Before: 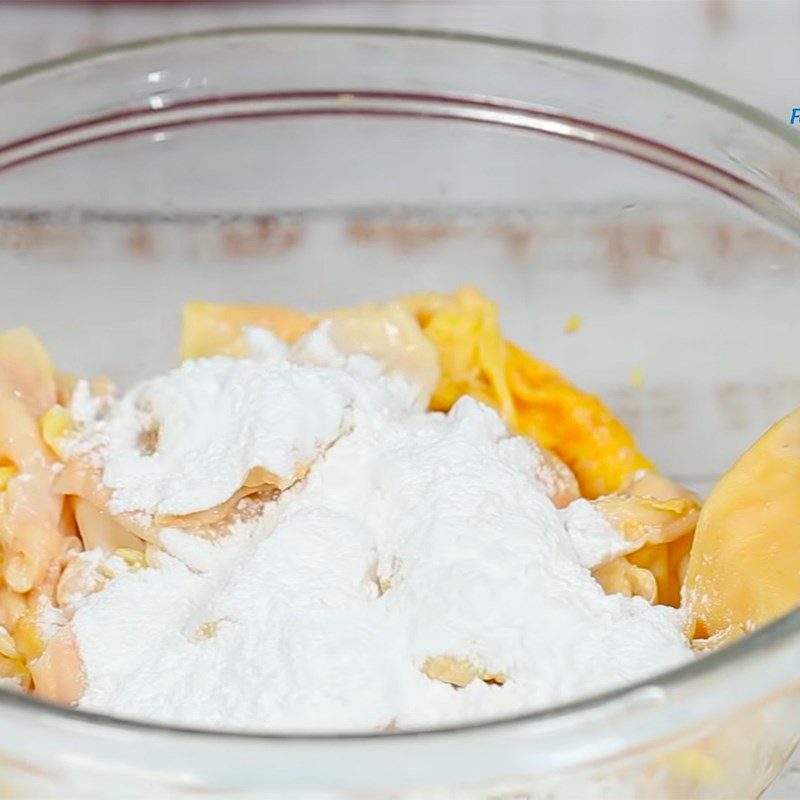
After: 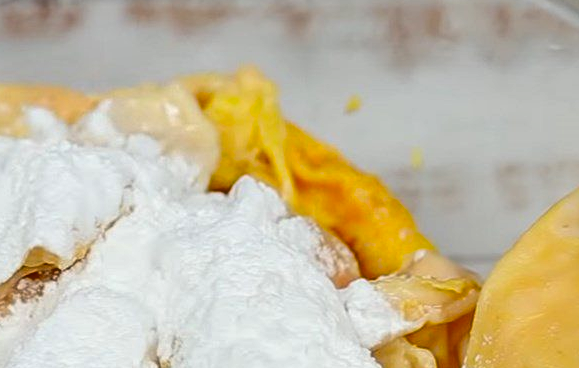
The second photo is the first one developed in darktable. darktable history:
crop and rotate: left 27.586%, top 27.549%, bottom 26.413%
shadows and highlights: shadows 6.27, soften with gaussian
